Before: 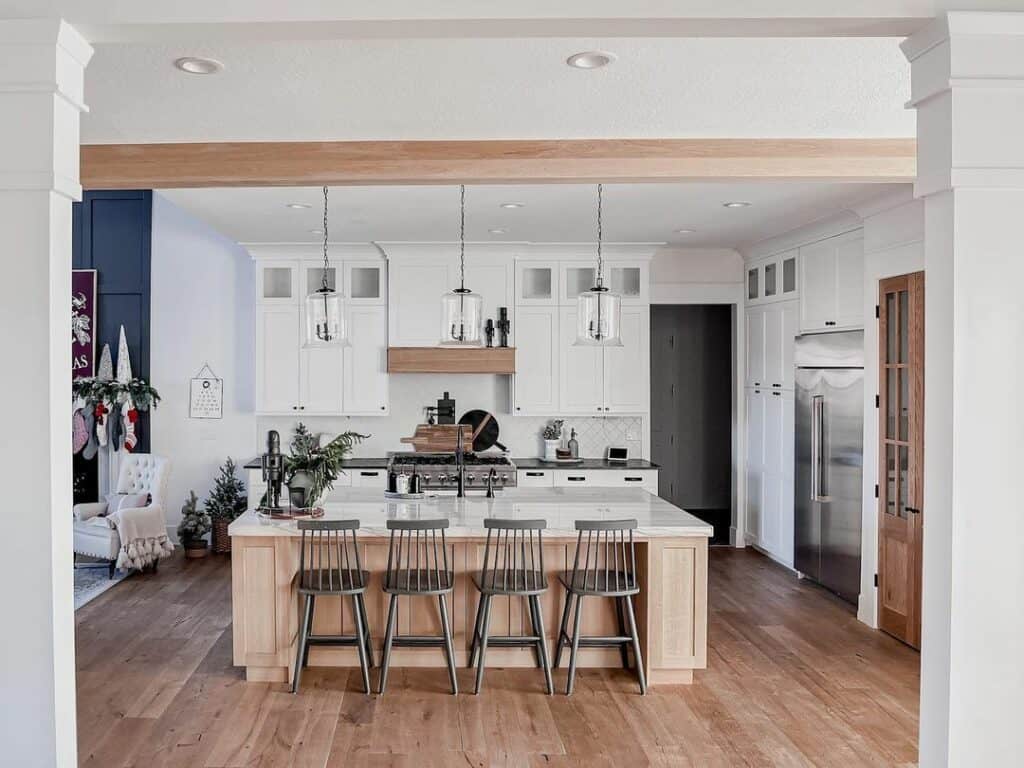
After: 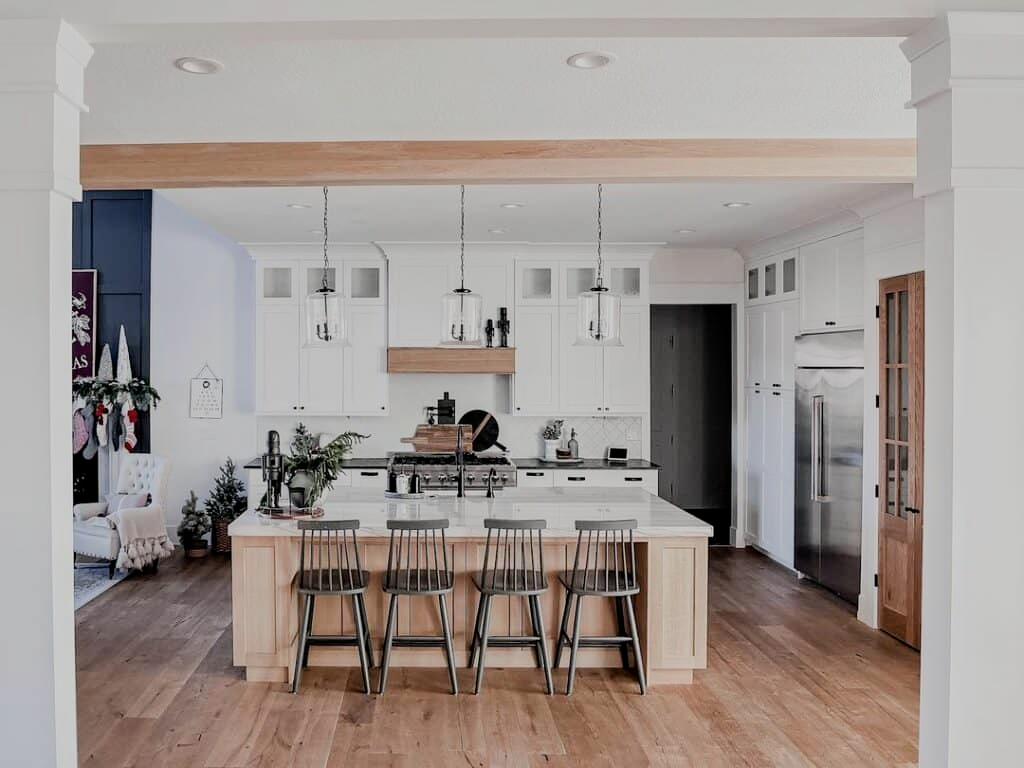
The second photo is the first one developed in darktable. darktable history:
filmic rgb: black relative exposure -7.65 EV, white relative exposure 4.56 EV, threshold 3.04 EV, hardness 3.61, contrast 1.055, iterations of high-quality reconstruction 10, enable highlight reconstruction true
